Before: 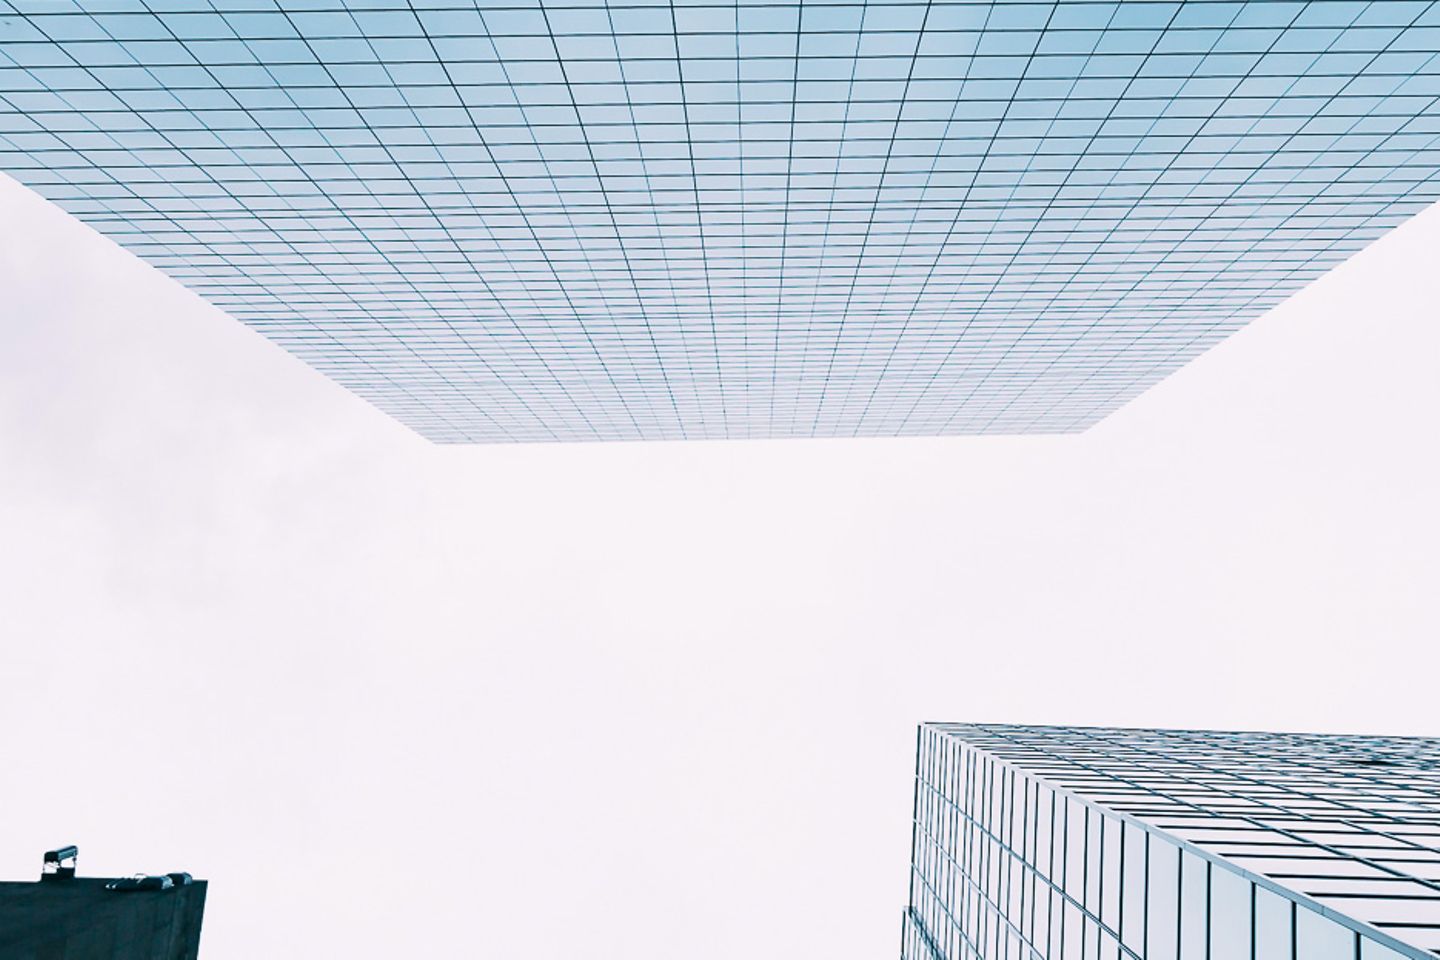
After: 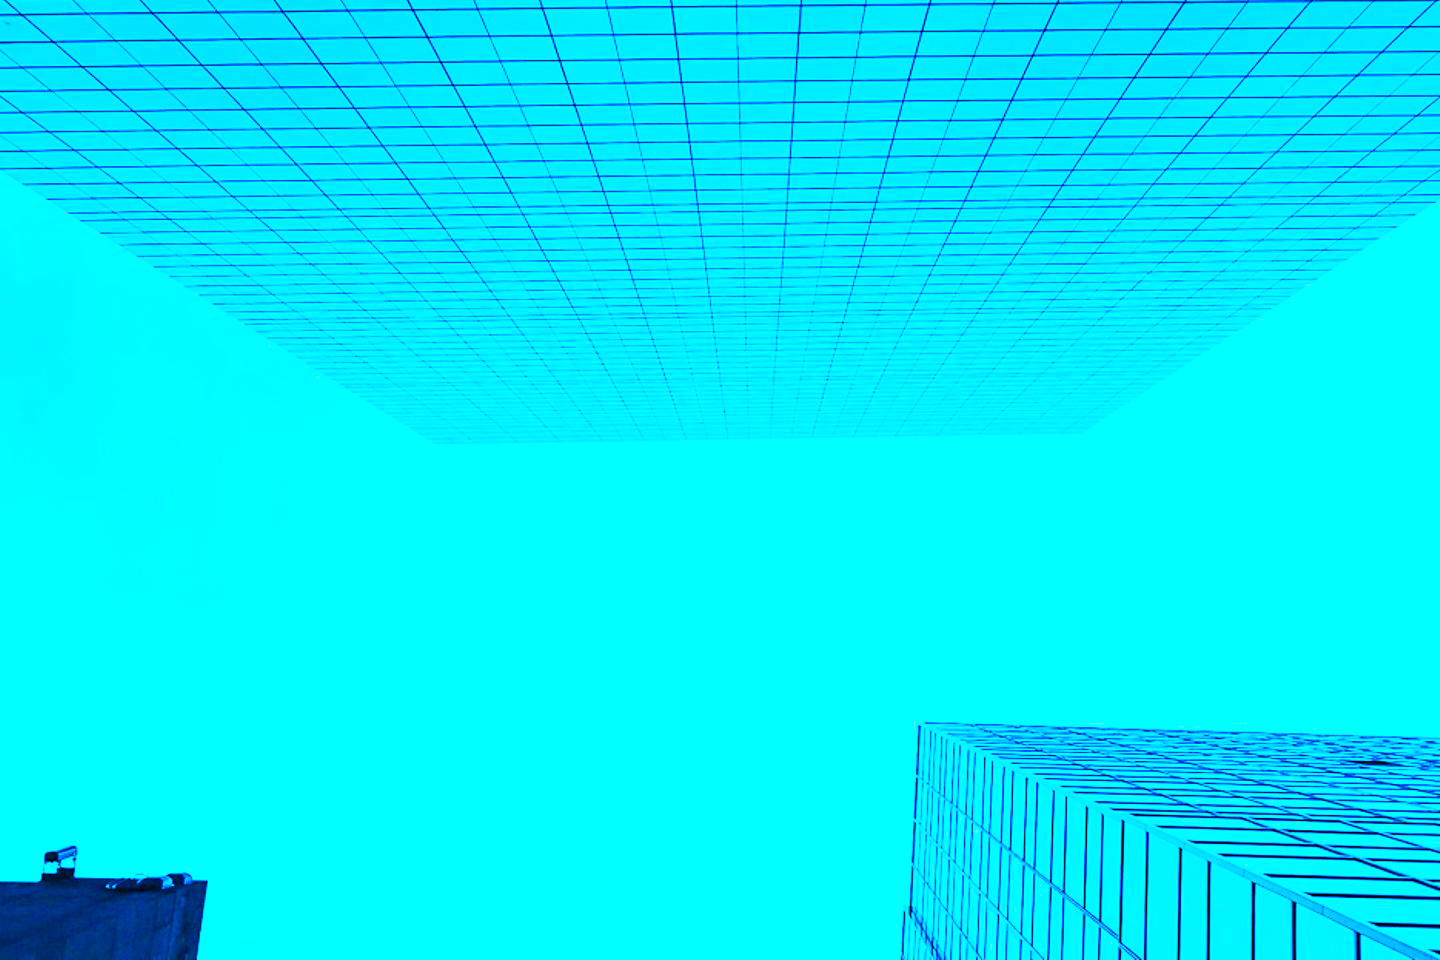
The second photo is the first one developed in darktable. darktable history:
rotate and perspective: crop left 0, crop top 0
color balance rgb: linear chroma grading › shadows 10%, linear chroma grading › highlights 10%, linear chroma grading › global chroma 15%, linear chroma grading › mid-tones 15%, perceptual saturation grading › global saturation 40%, perceptual saturation grading › highlights -25%, perceptual saturation grading › mid-tones 35%, perceptual saturation grading › shadows 35%, perceptual brilliance grading › global brilliance 11.29%, global vibrance 11.29%
contrast brightness saturation: contrast 0.2, brightness 0.16, saturation 0.22
white balance: red 0.766, blue 1.537
